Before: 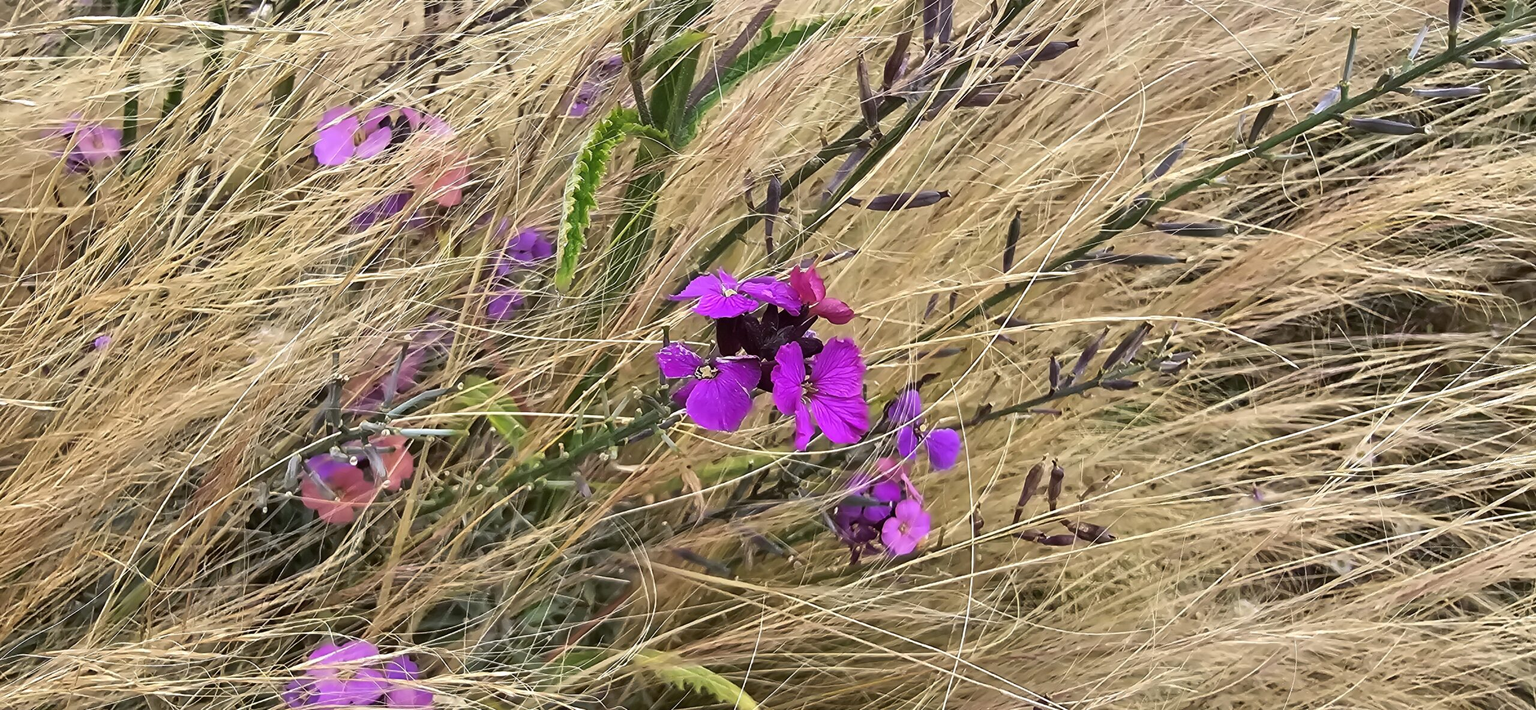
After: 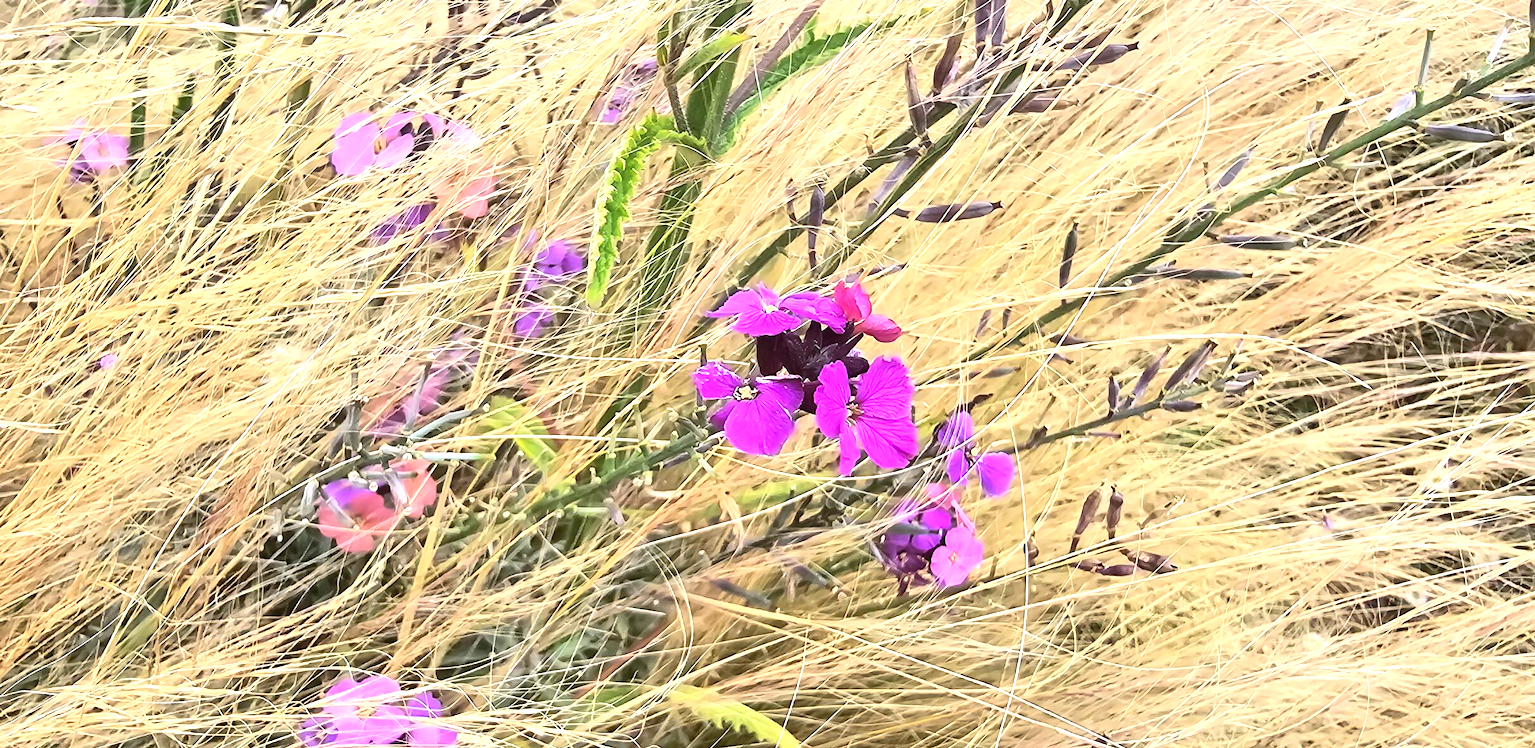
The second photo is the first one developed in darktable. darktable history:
crop and rotate: left 0%, right 5.272%
exposure: black level correction 0, exposure 1 EV, compensate highlight preservation false
tone equalizer: on, module defaults
contrast brightness saturation: contrast 0.201, brightness 0.152, saturation 0.14
